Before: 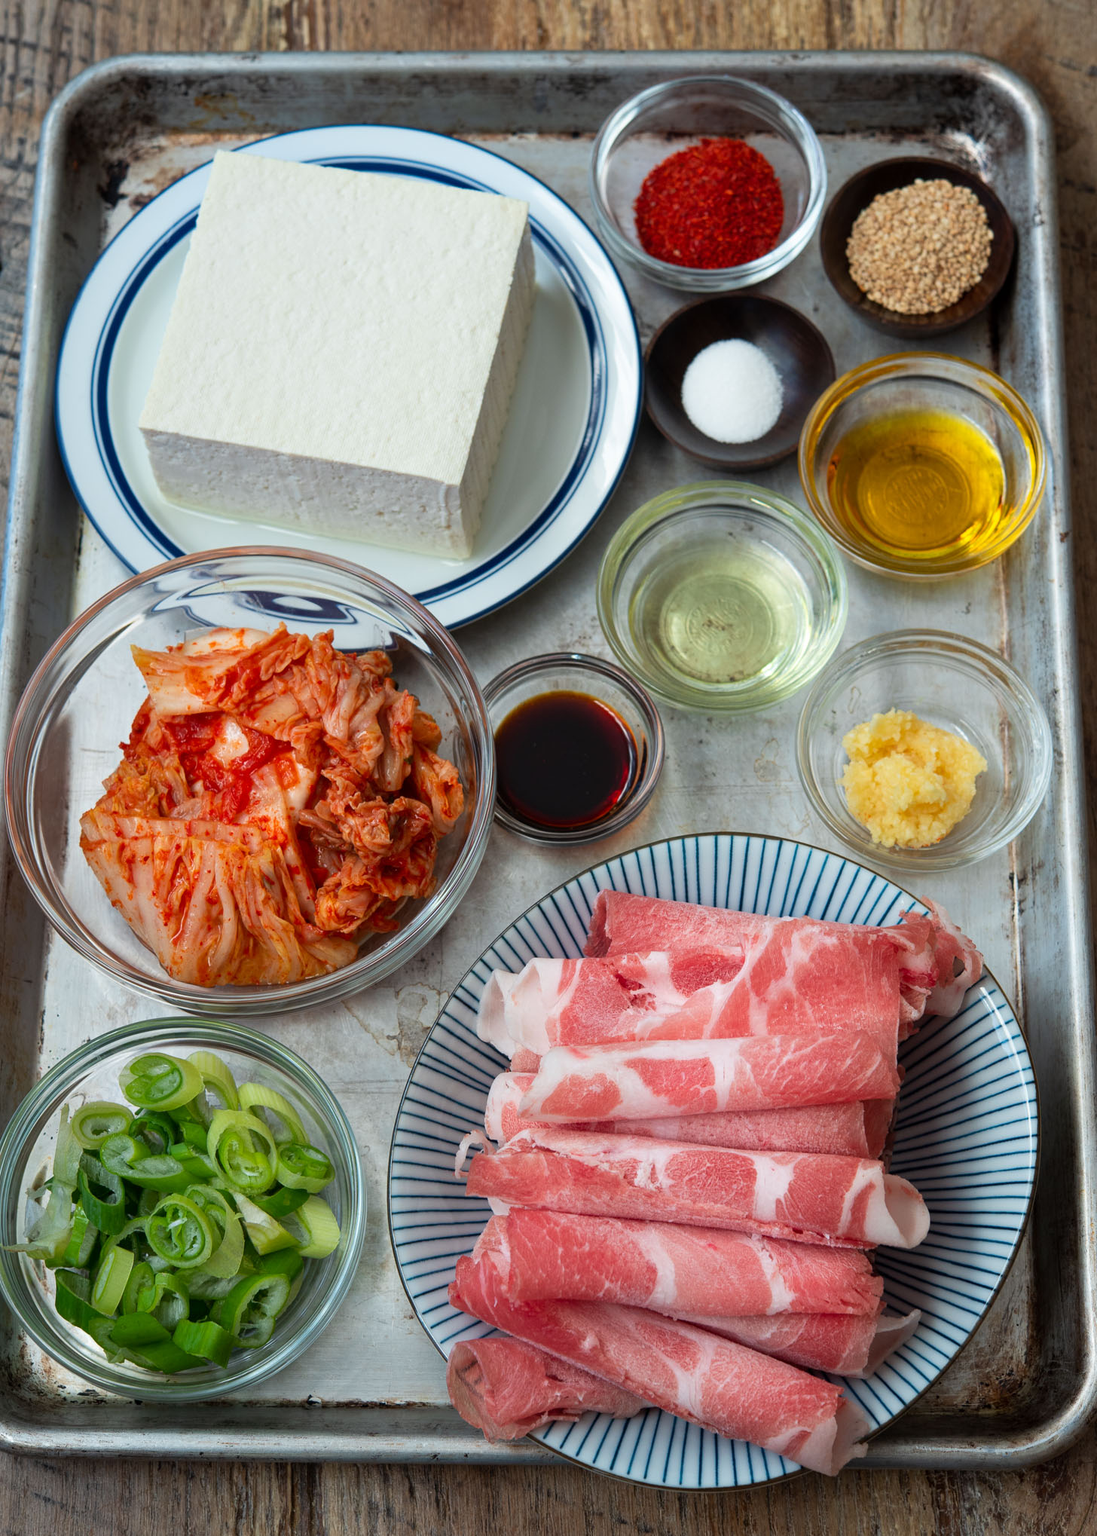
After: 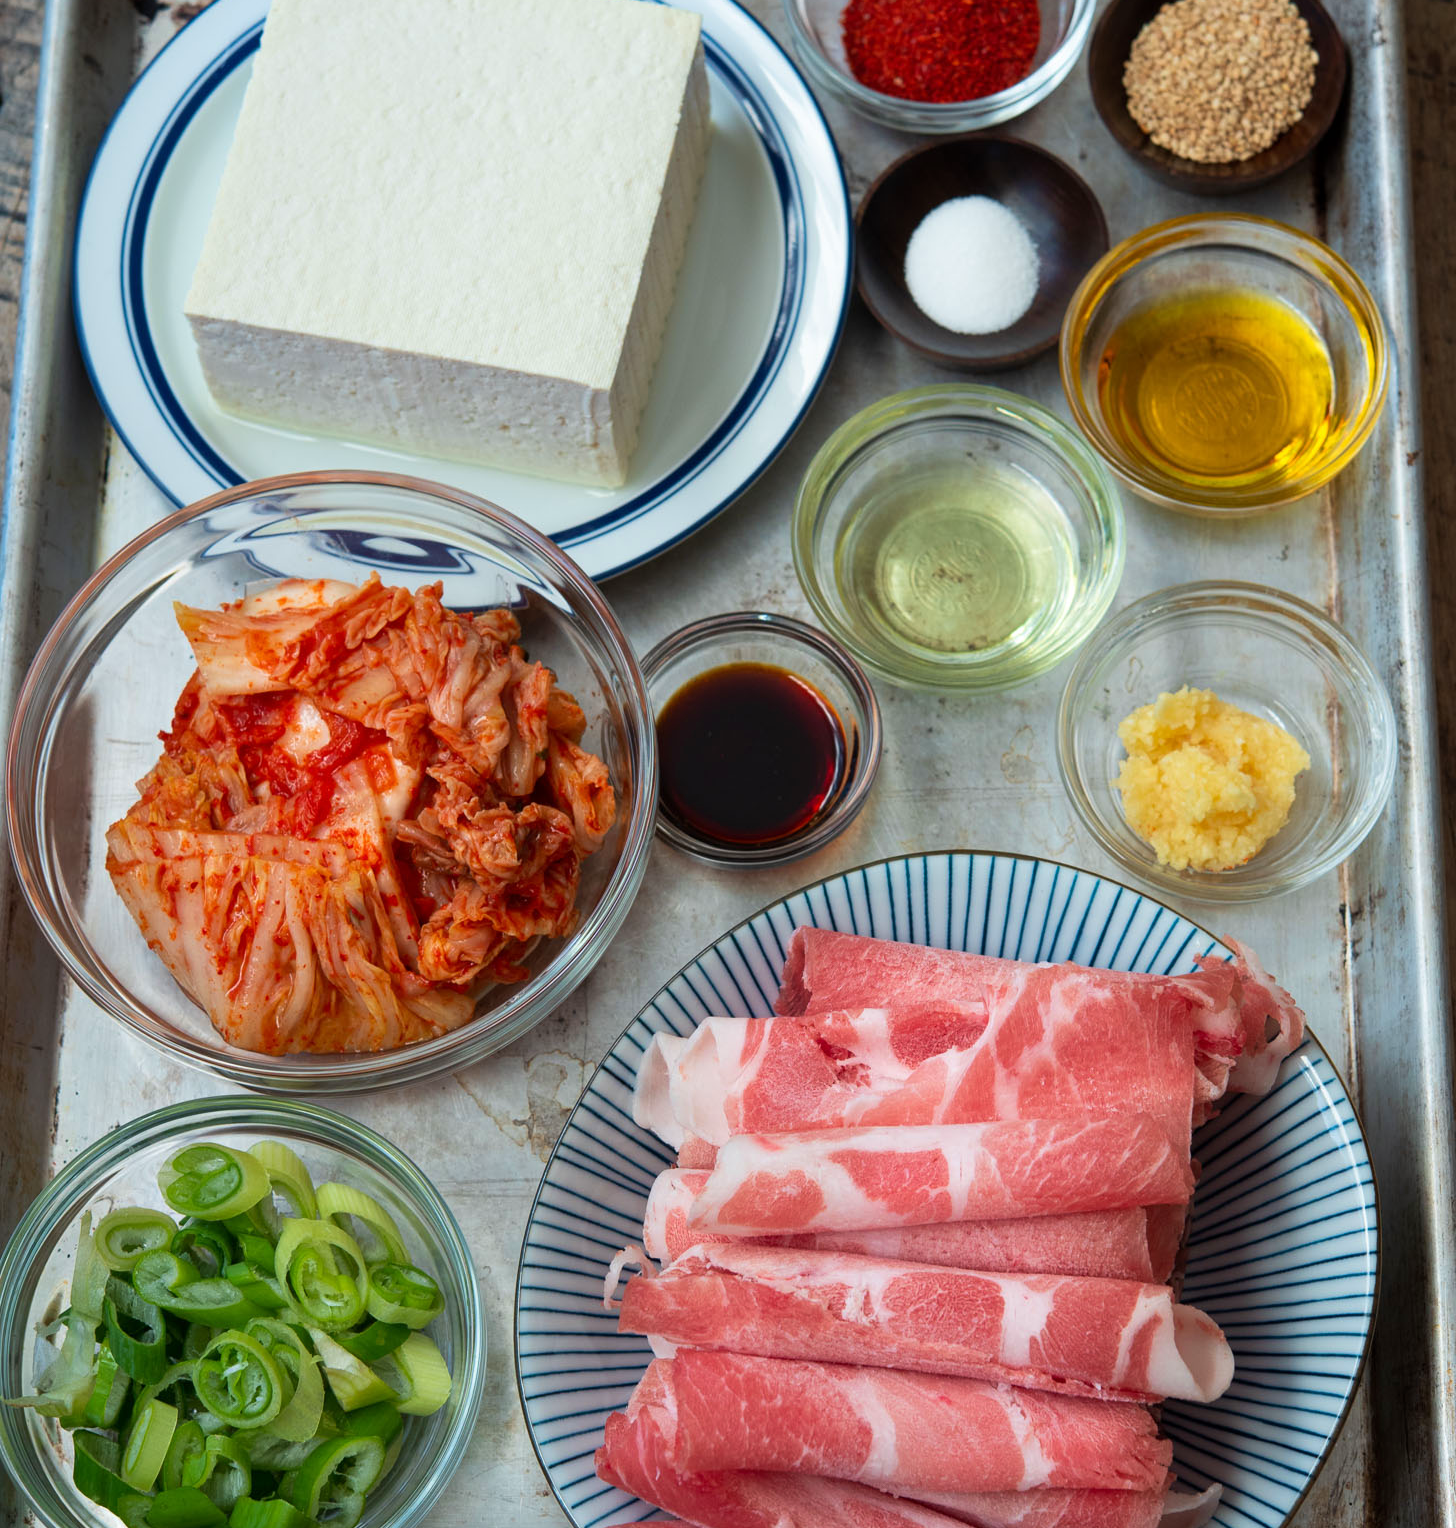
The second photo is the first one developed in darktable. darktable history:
crop and rotate: top 12.5%, bottom 12.5%
velvia: strength 17%
